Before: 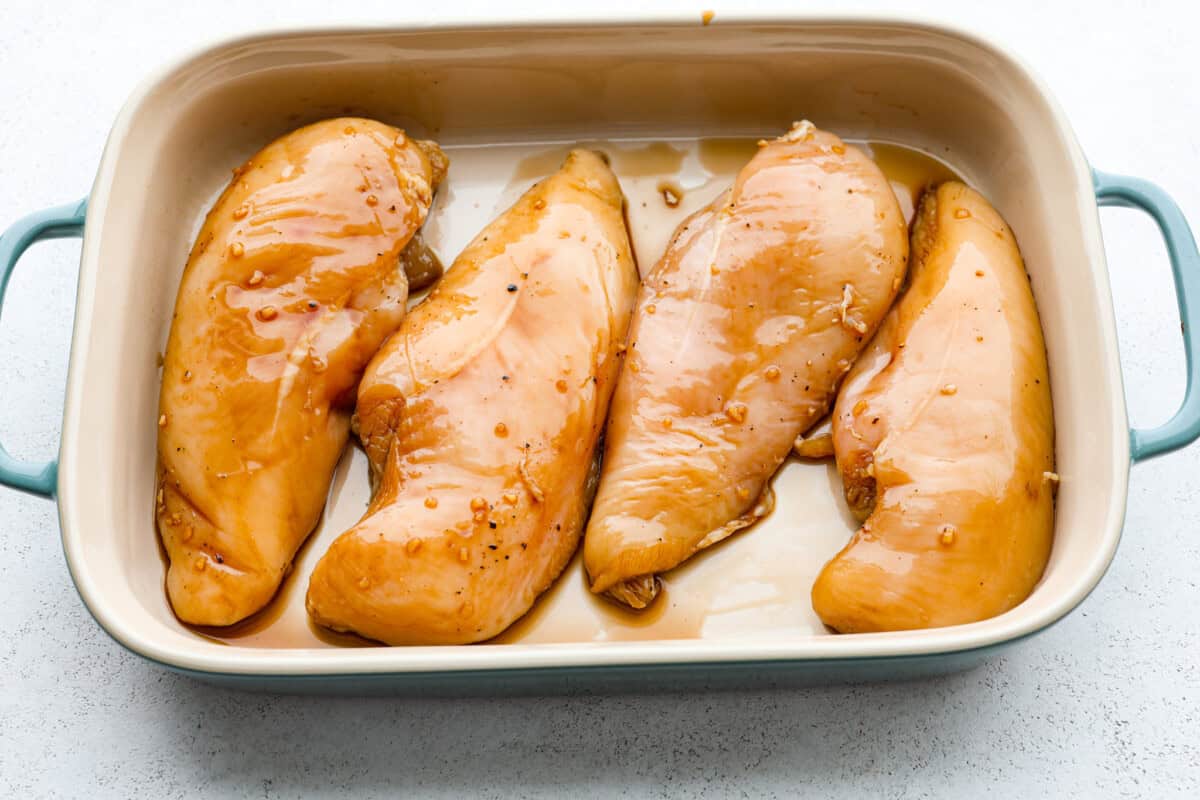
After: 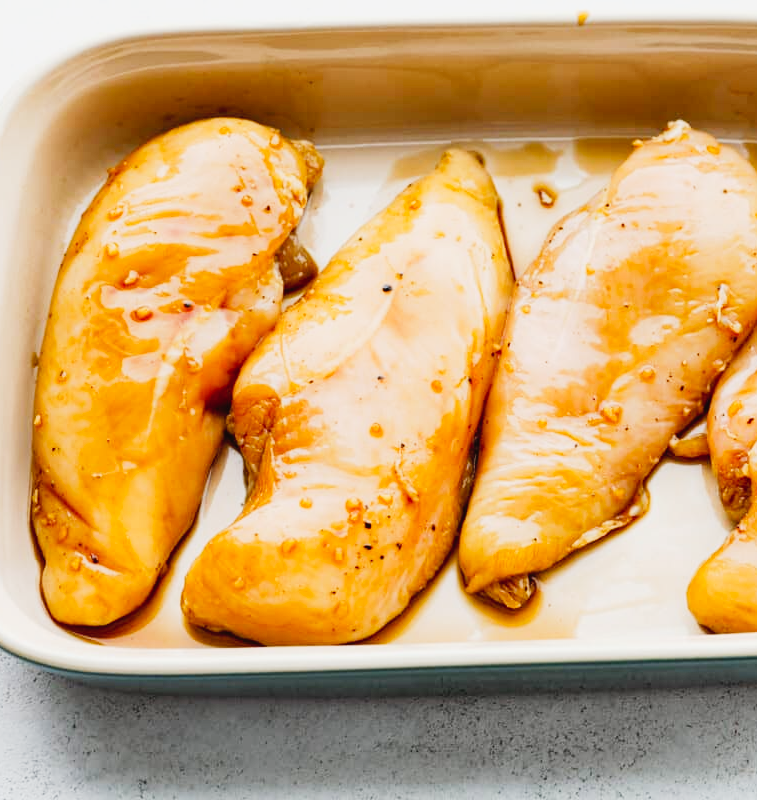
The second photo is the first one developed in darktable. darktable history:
crop: left 10.48%, right 26.363%
tone curve: curves: ch0 [(0, 0.023) (0.113, 0.081) (0.204, 0.197) (0.498, 0.608) (0.709, 0.819) (0.984, 0.961)]; ch1 [(0, 0) (0.172, 0.123) (0.317, 0.272) (0.414, 0.382) (0.476, 0.479) (0.505, 0.501) (0.528, 0.54) (0.618, 0.647) (0.709, 0.764) (1, 1)]; ch2 [(0, 0) (0.411, 0.424) (0.492, 0.502) (0.521, 0.521) (0.55, 0.576) (0.686, 0.638) (1, 1)], preserve colors none
